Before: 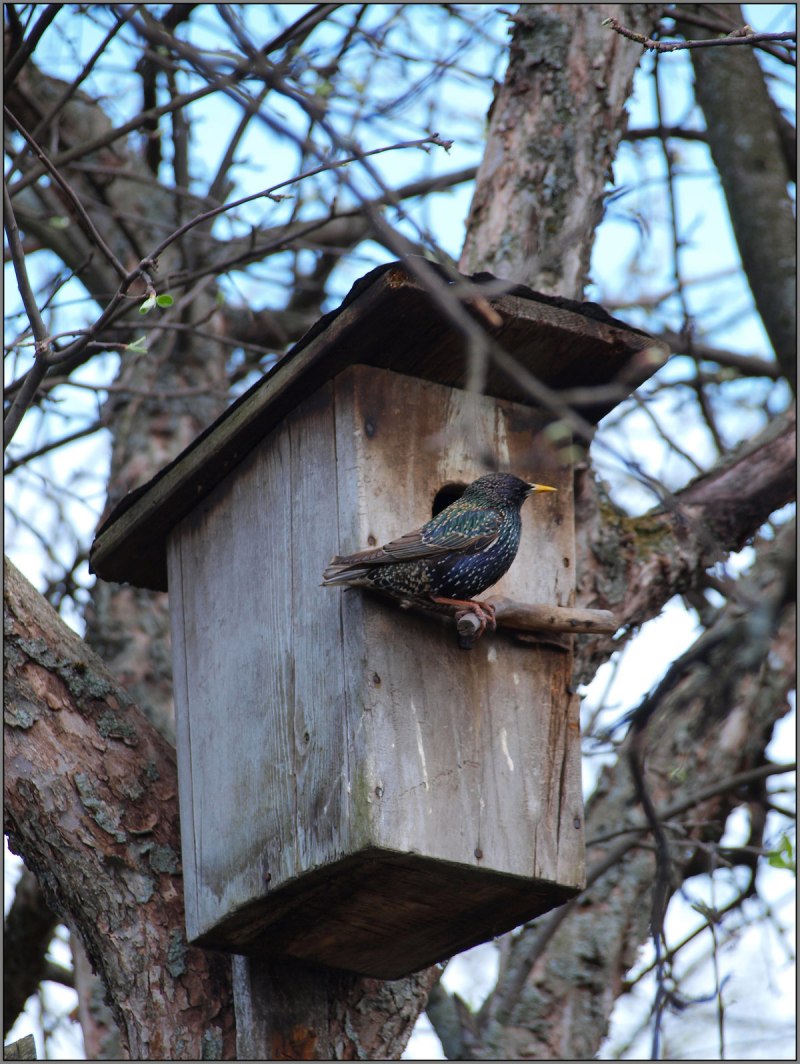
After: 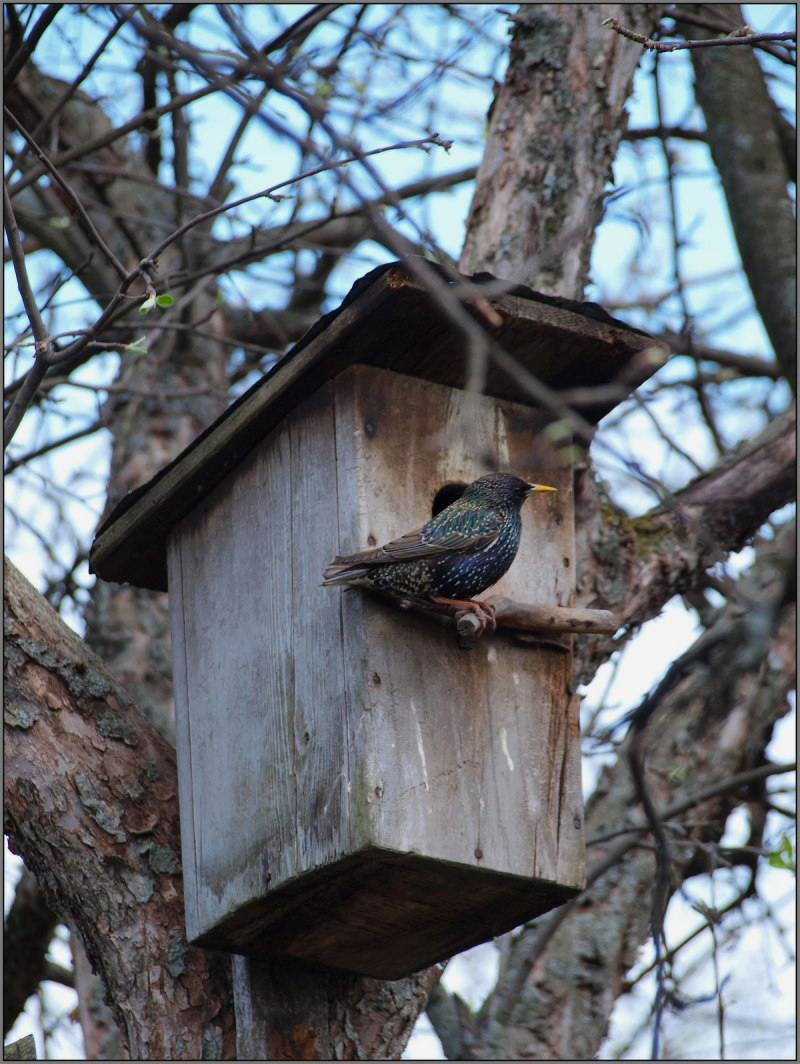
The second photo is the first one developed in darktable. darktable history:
exposure: exposure -0.151 EV, compensate exposure bias true, compensate highlight preservation false
